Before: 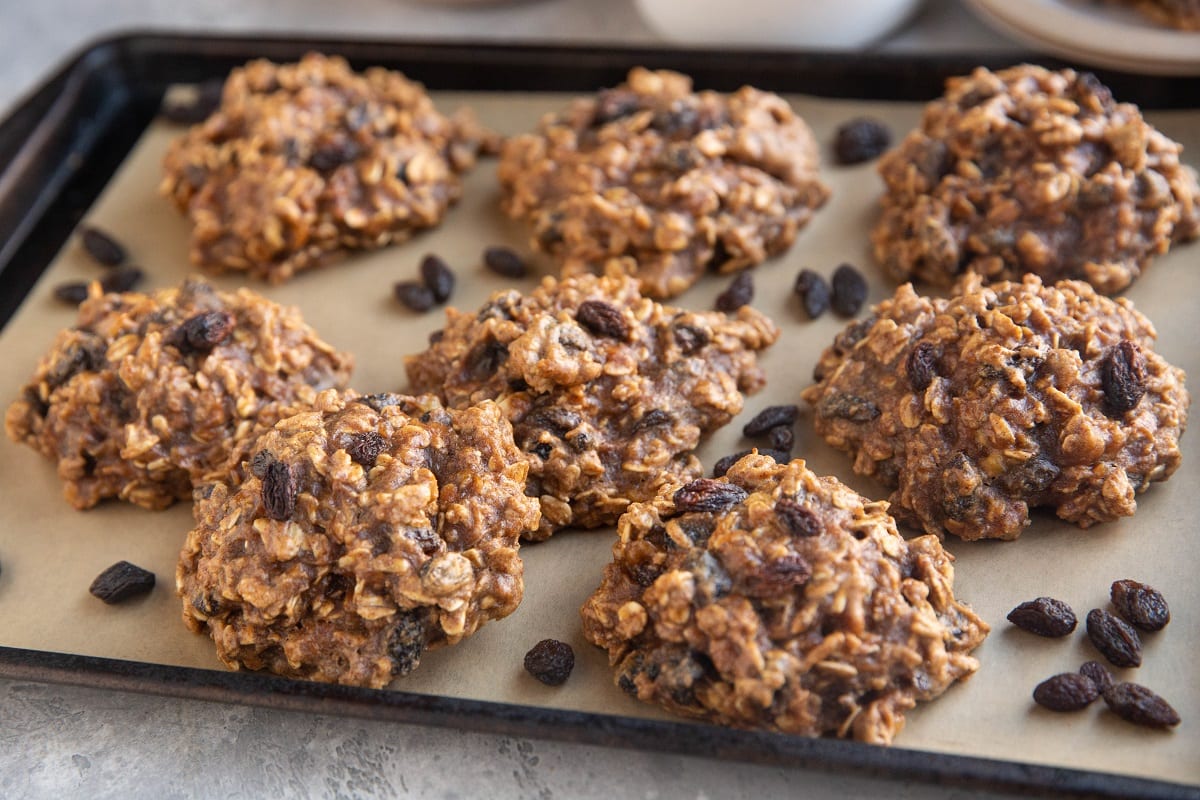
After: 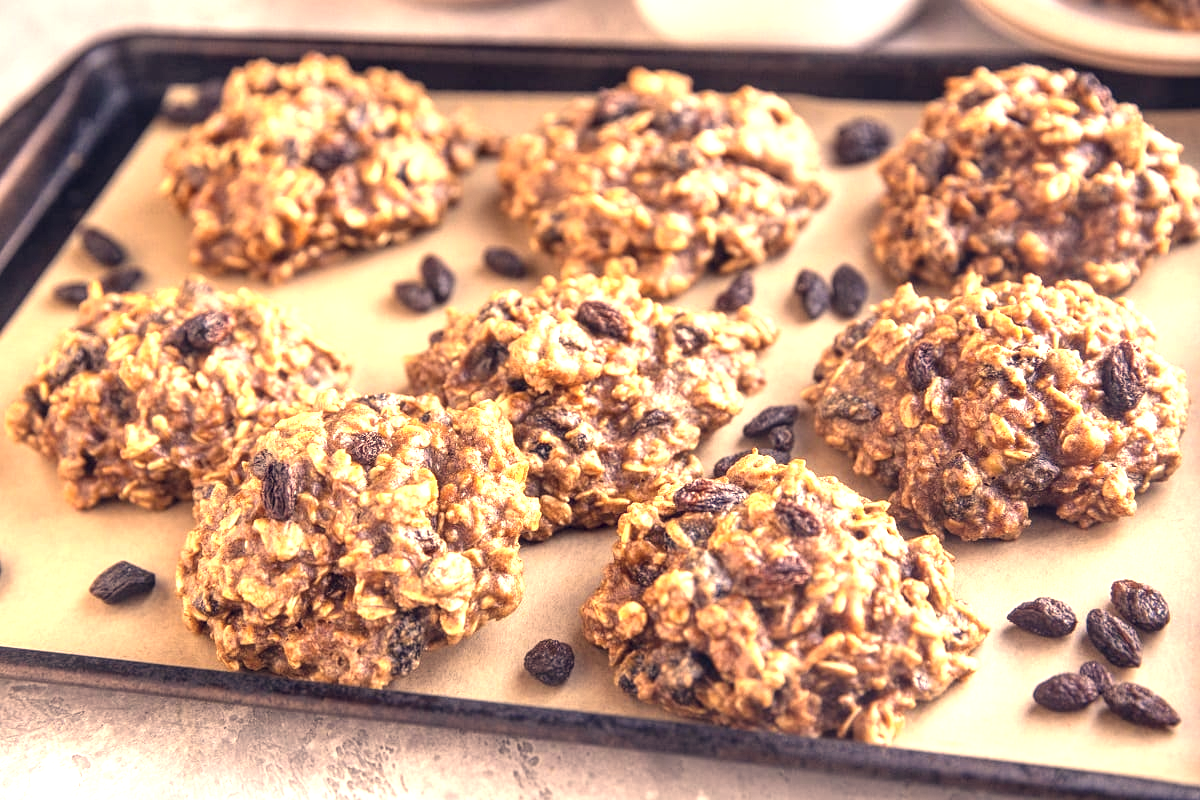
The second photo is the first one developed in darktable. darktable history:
exposure: black level correction 0, exposure 1.39 EV, compensate highlight preservation false
local contrast: on, module defaults
color correction: highlights a* 20.07, highlights b* 28.05, shadows a* 3.4, shadows b* -17.62, saturation 0.739
